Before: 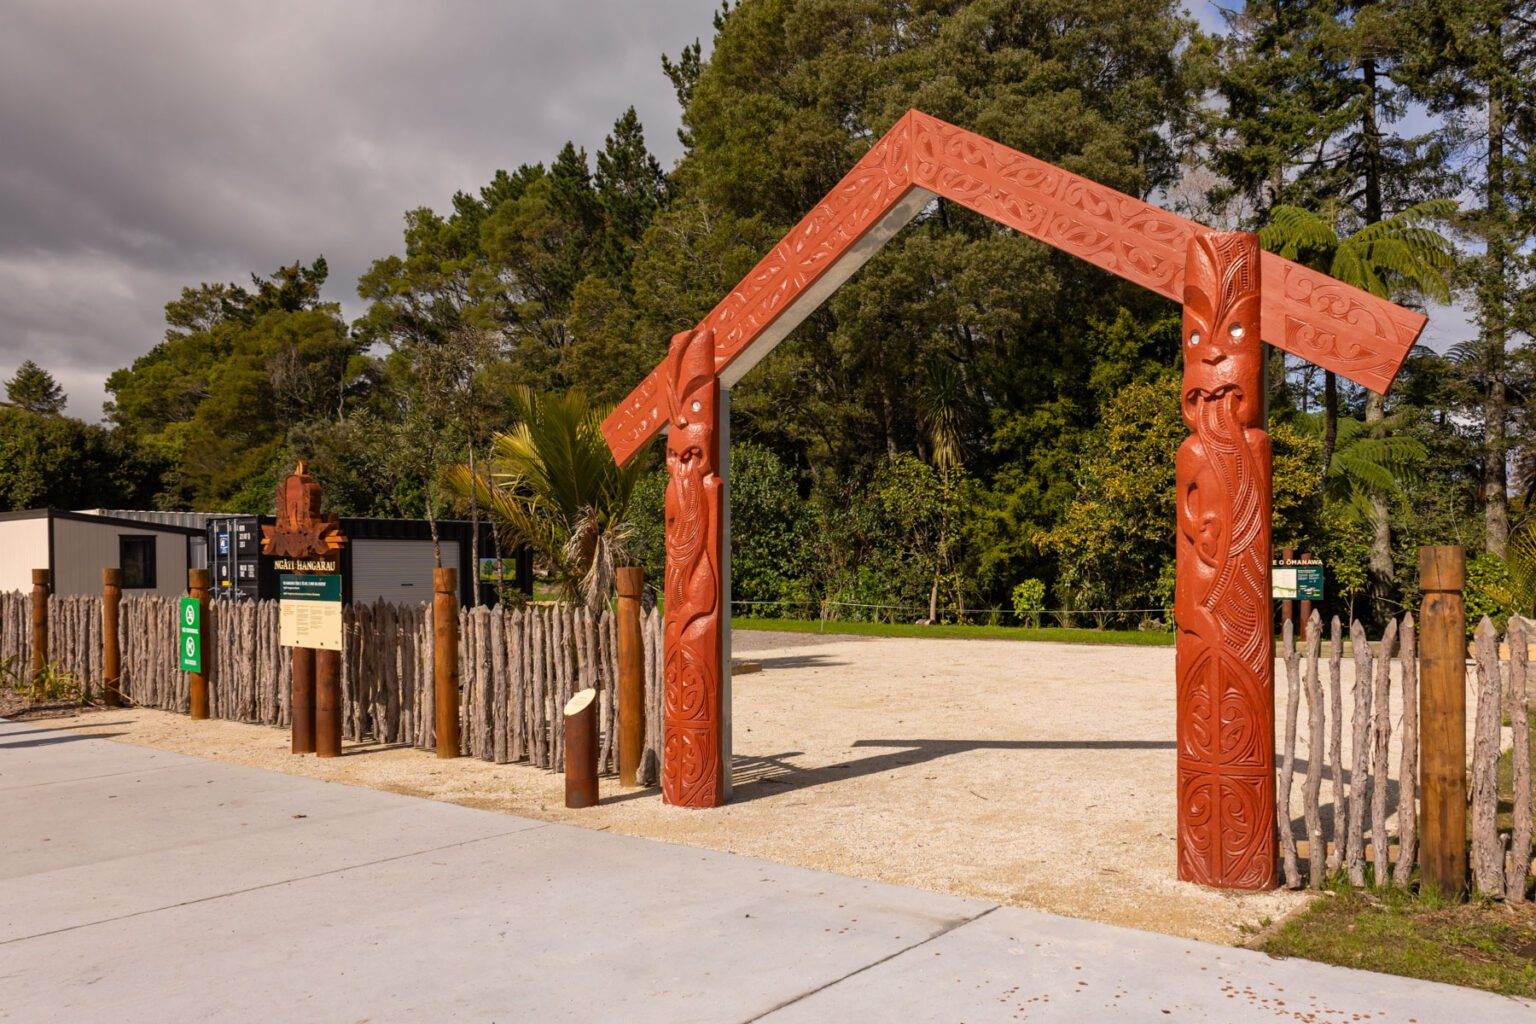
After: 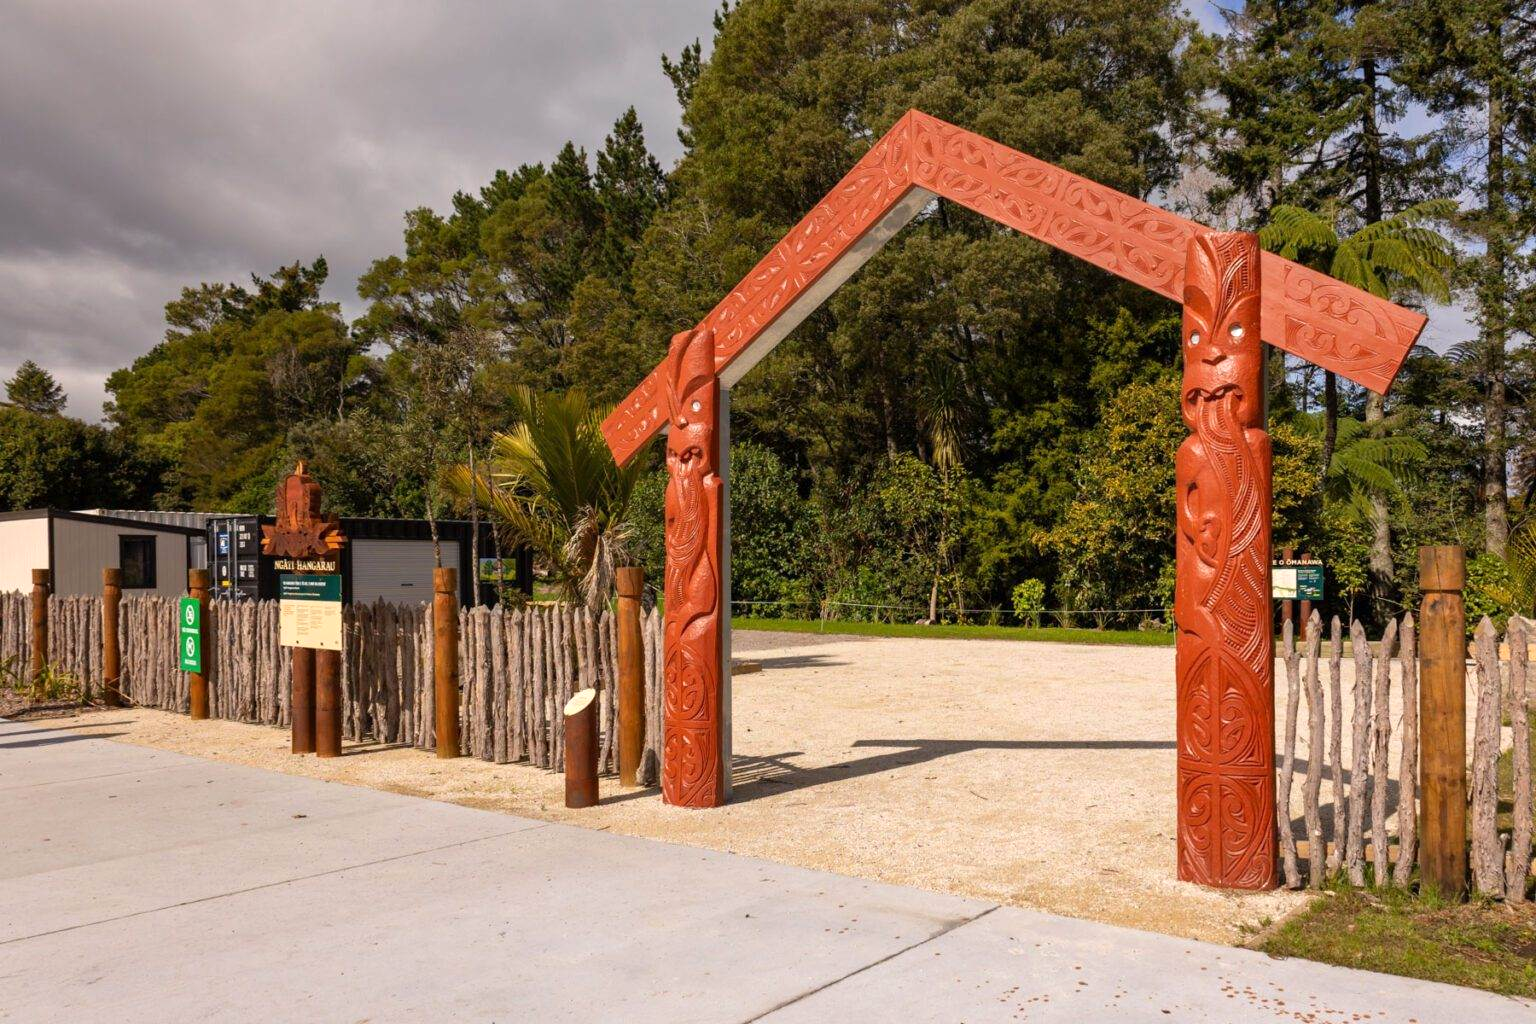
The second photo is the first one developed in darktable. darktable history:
exposure: exposure 0.162 EV, compensate highlight preservation false
